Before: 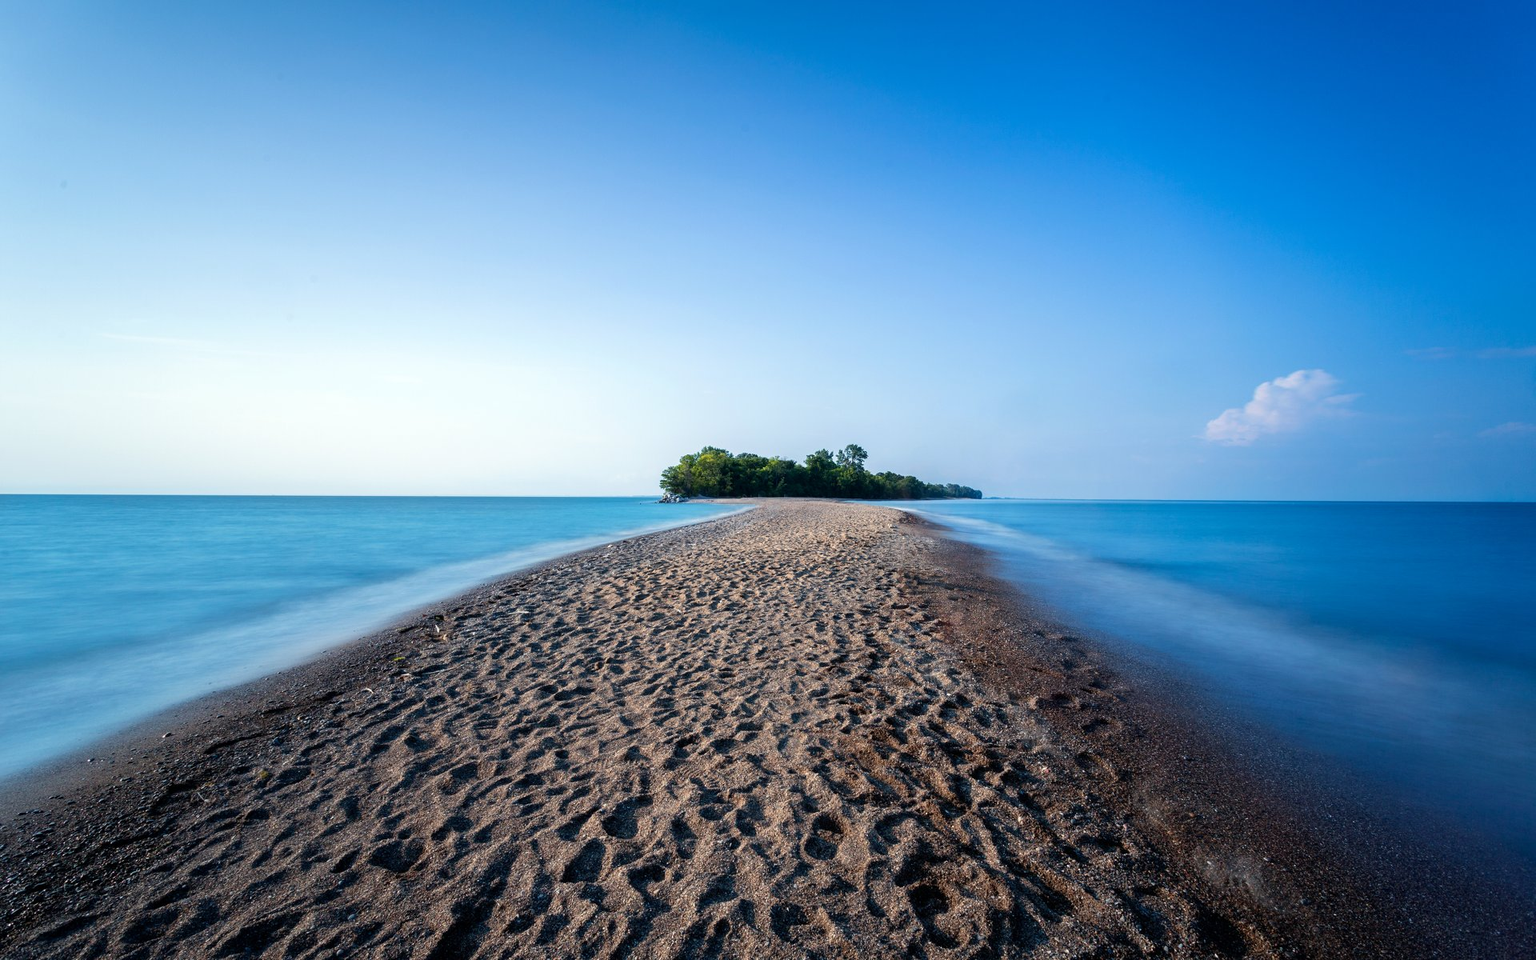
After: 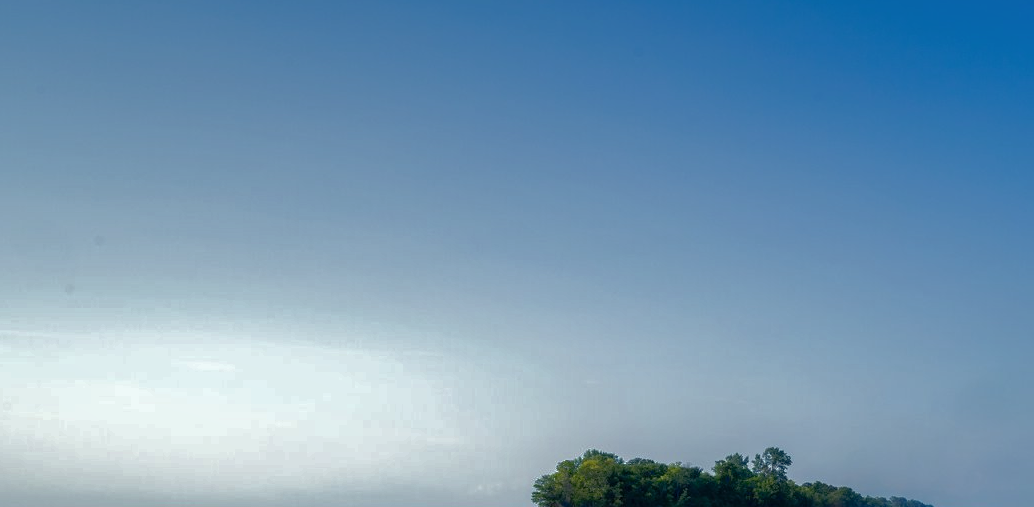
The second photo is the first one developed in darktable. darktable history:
base curve: curves: ch0 [(0, 0) (0.826, 0.587) (1, 1)]
crop: left 15.306%, top 9.065%, right 30.789%, bottom 48.638%
shadows and highlights: on, module defaults
